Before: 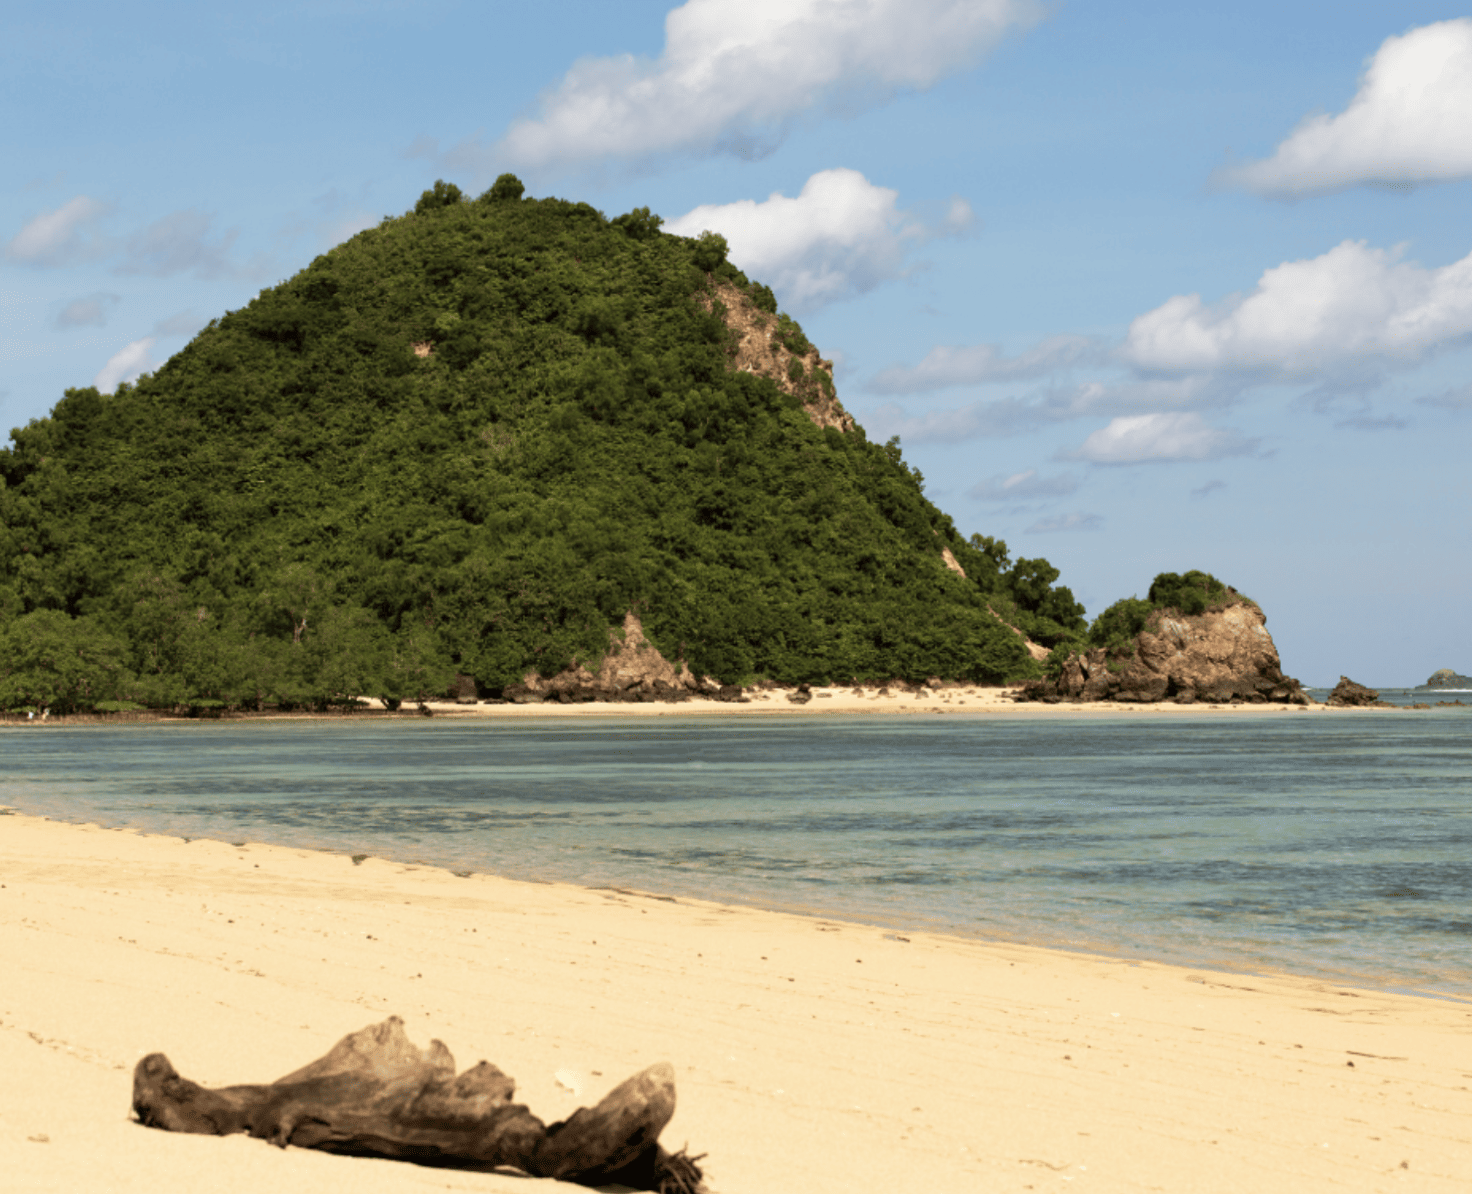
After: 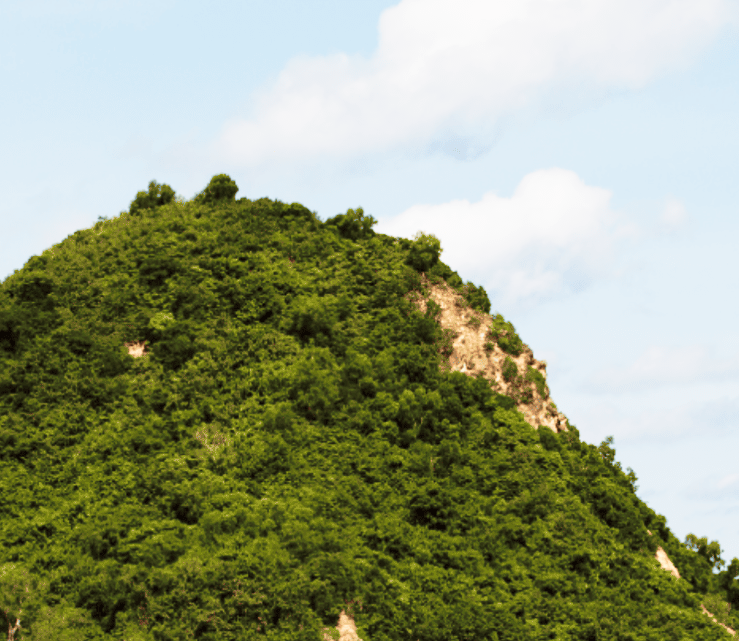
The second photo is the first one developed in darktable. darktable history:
crop: left 19.465%, right 30.304%, bottom 46.236%
tone curve: curves: ch0 [(0, 0) (0.003, 0.003) (0.011, 0.013) (0.025, 0.029) (0.044, 0.052) (0.069, 0.081) (0.1, 0.116) (0.136, 0.158) (0.177, 0.207) (0.224, 0.268) (0.277, 0.373) (0.335, 0.465) (0.399, 0.565) (0.468, 0.674) (0.543, 0.79) (0.623, 0.853) (0.709, 0.918) (0.801, 0.956) (0.898, 0.977) (1, 1)], preserve colors none
